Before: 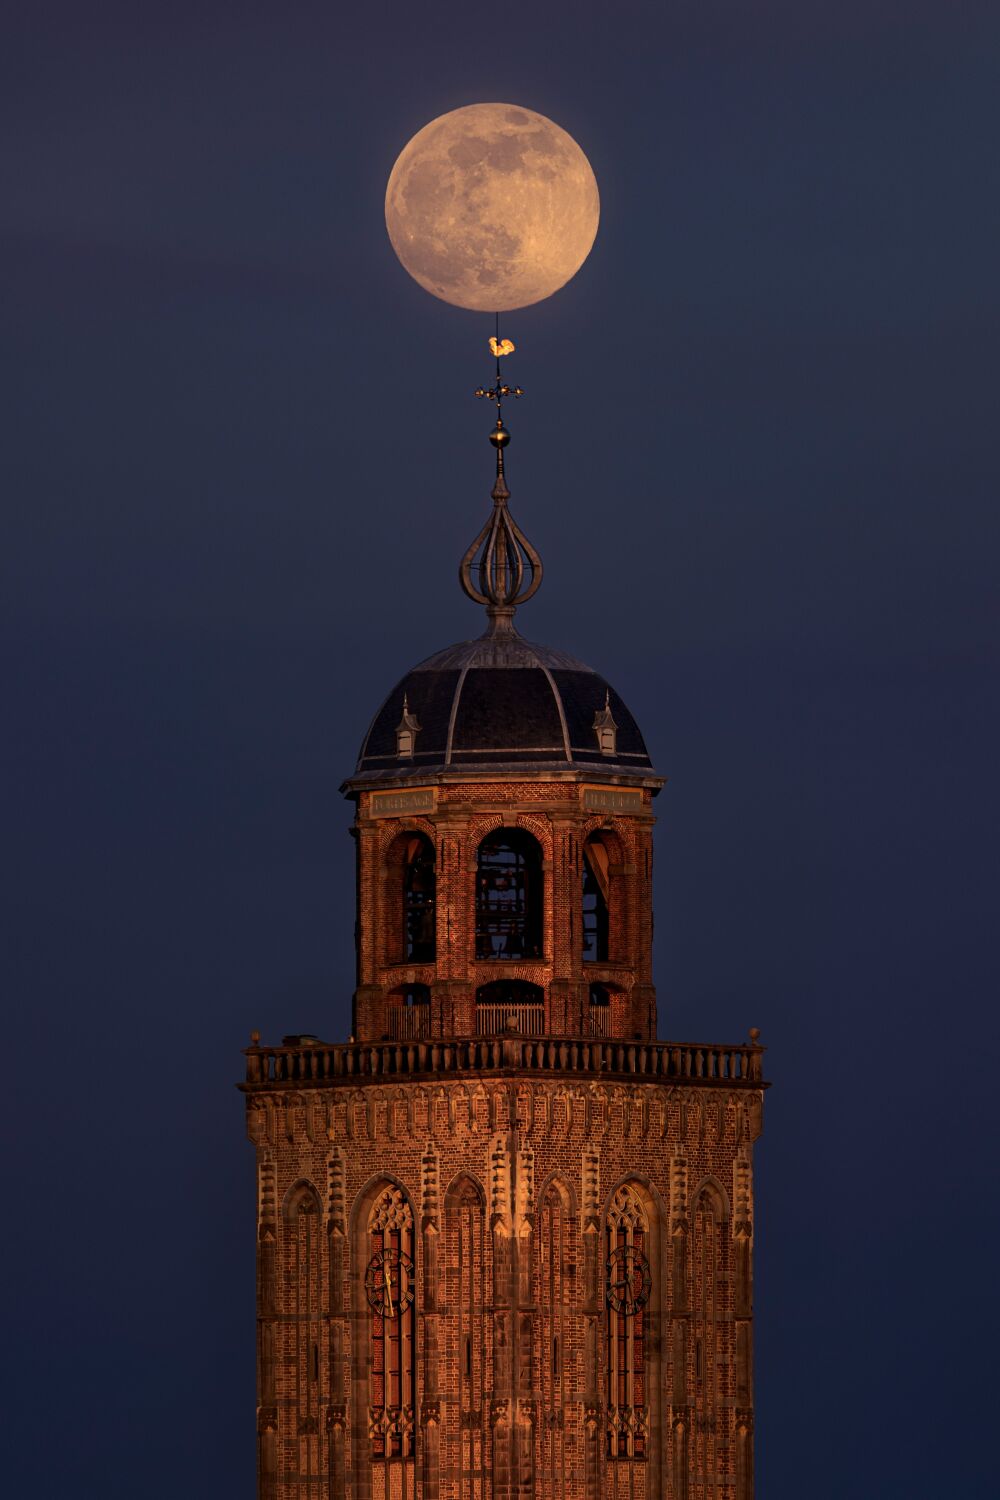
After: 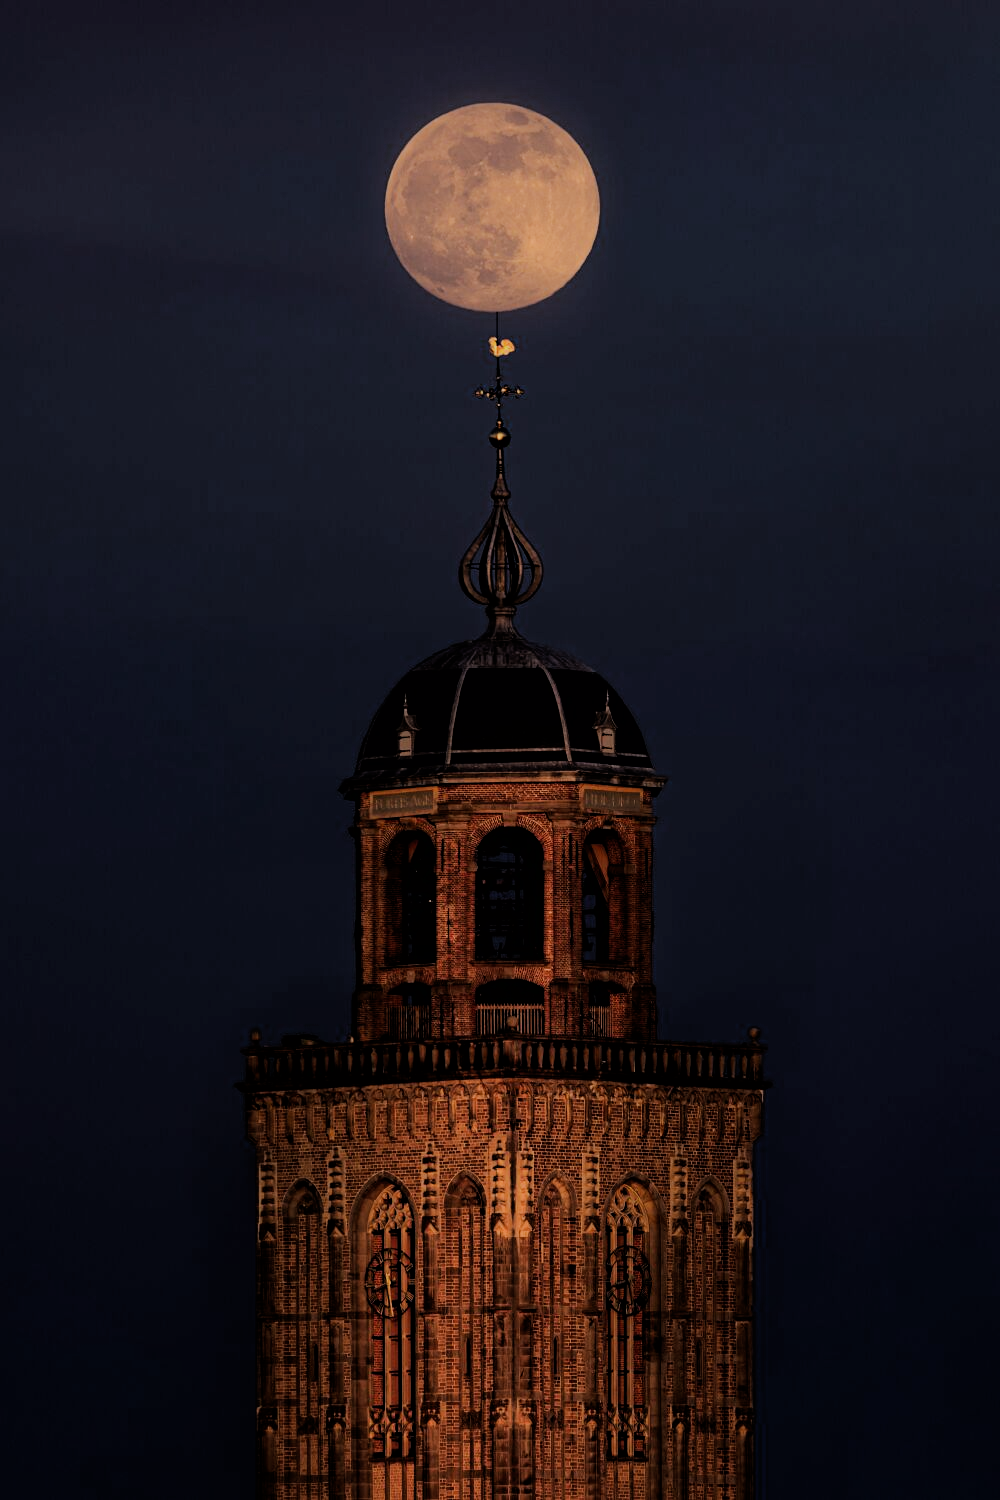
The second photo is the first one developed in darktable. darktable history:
filmic rgb: black relative exposure -4.21 EV, white relative exposure 5.15 EV, hardness 2.04, contrast 1.159
